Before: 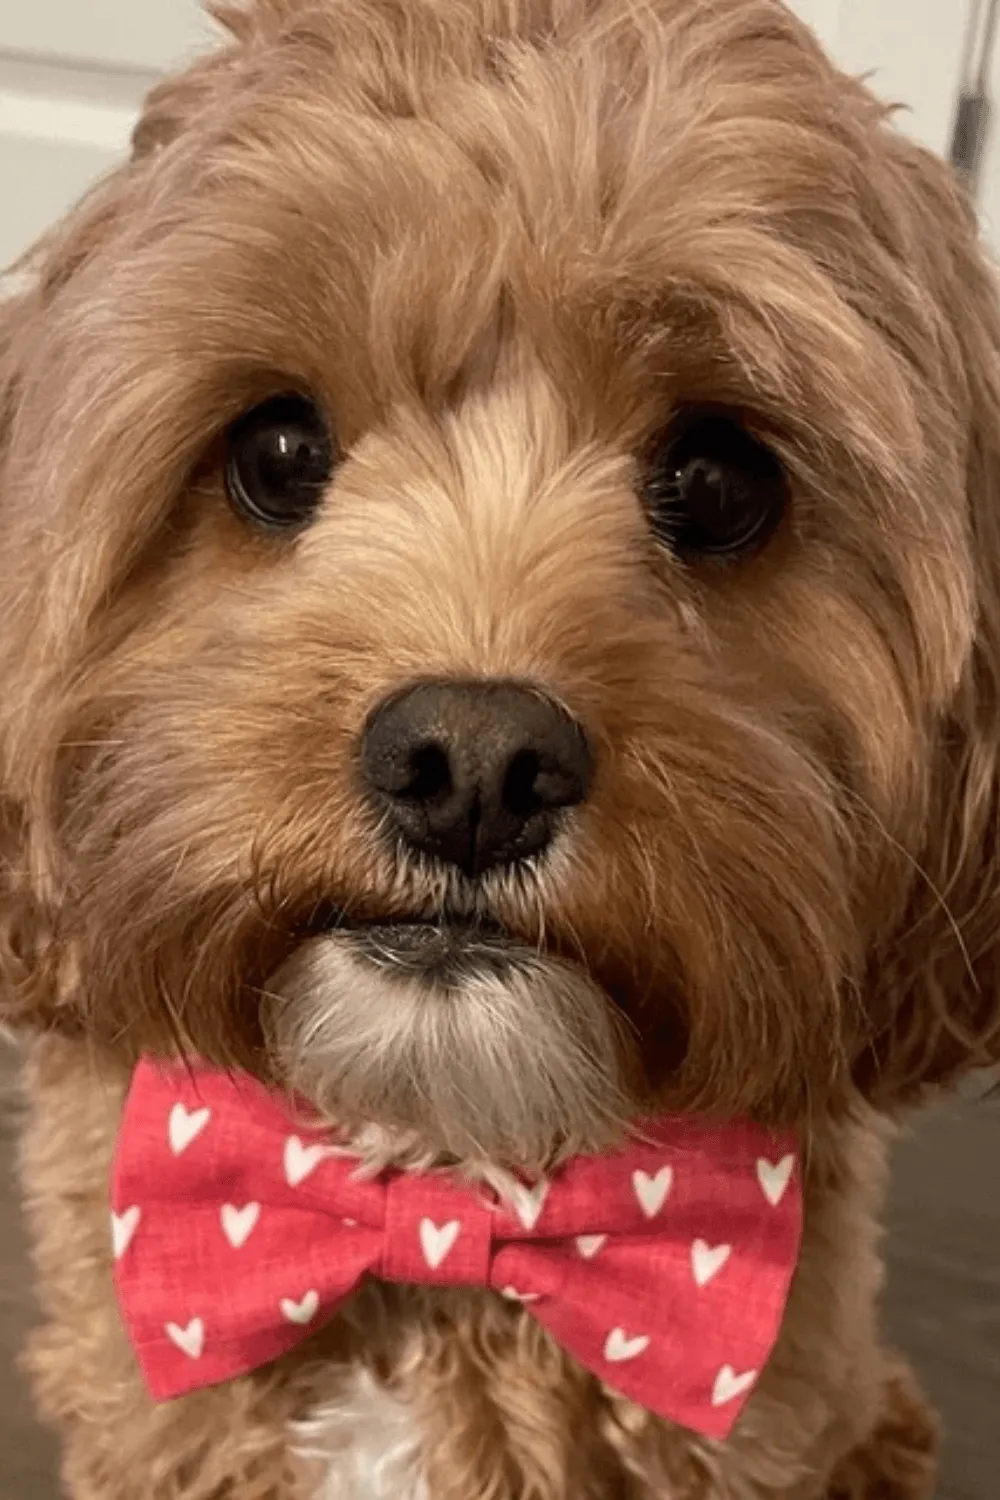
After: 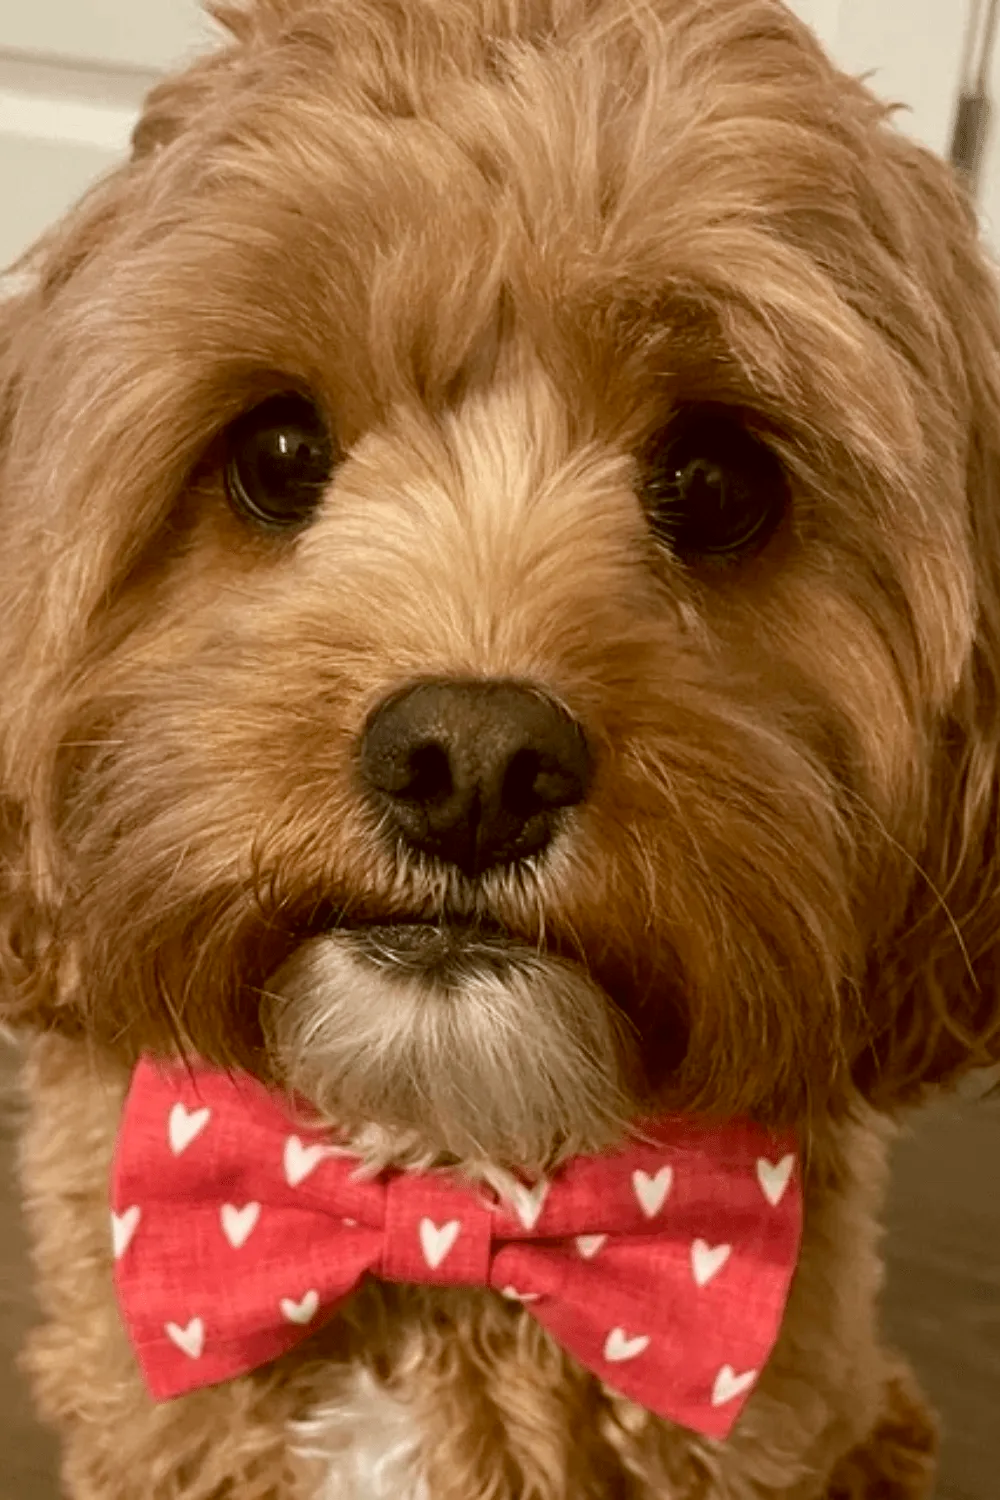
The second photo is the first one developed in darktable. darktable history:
color correction: highlights a* -0.341, highlights b* 0.165, shadows a* 4.83, shadows b* 20.37
